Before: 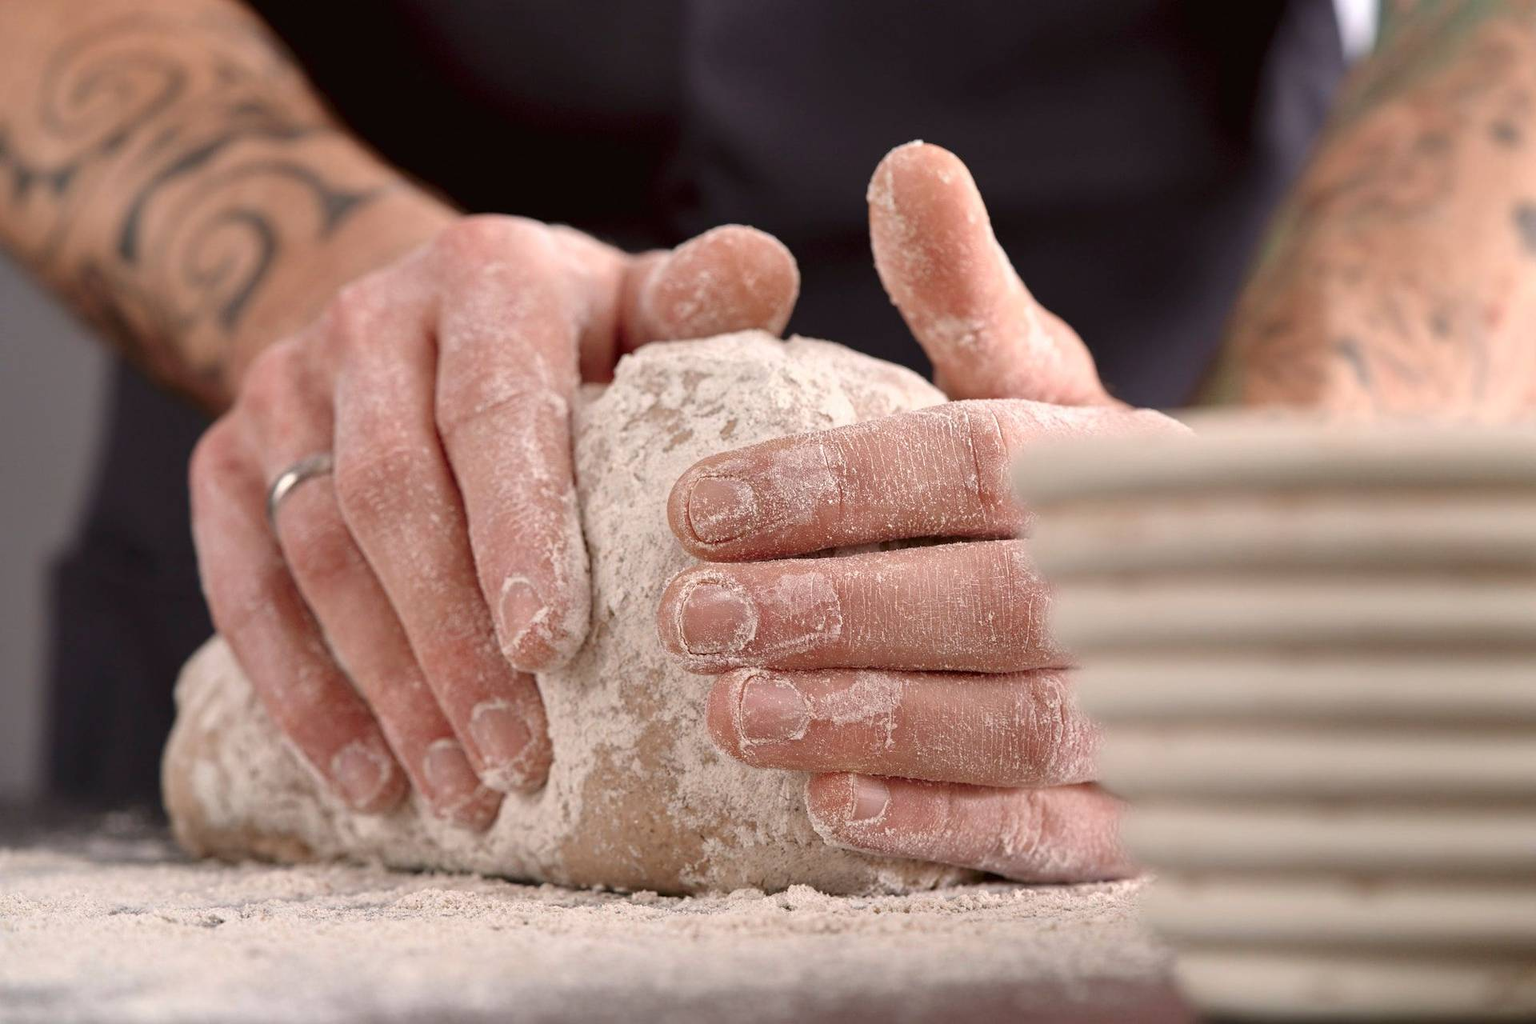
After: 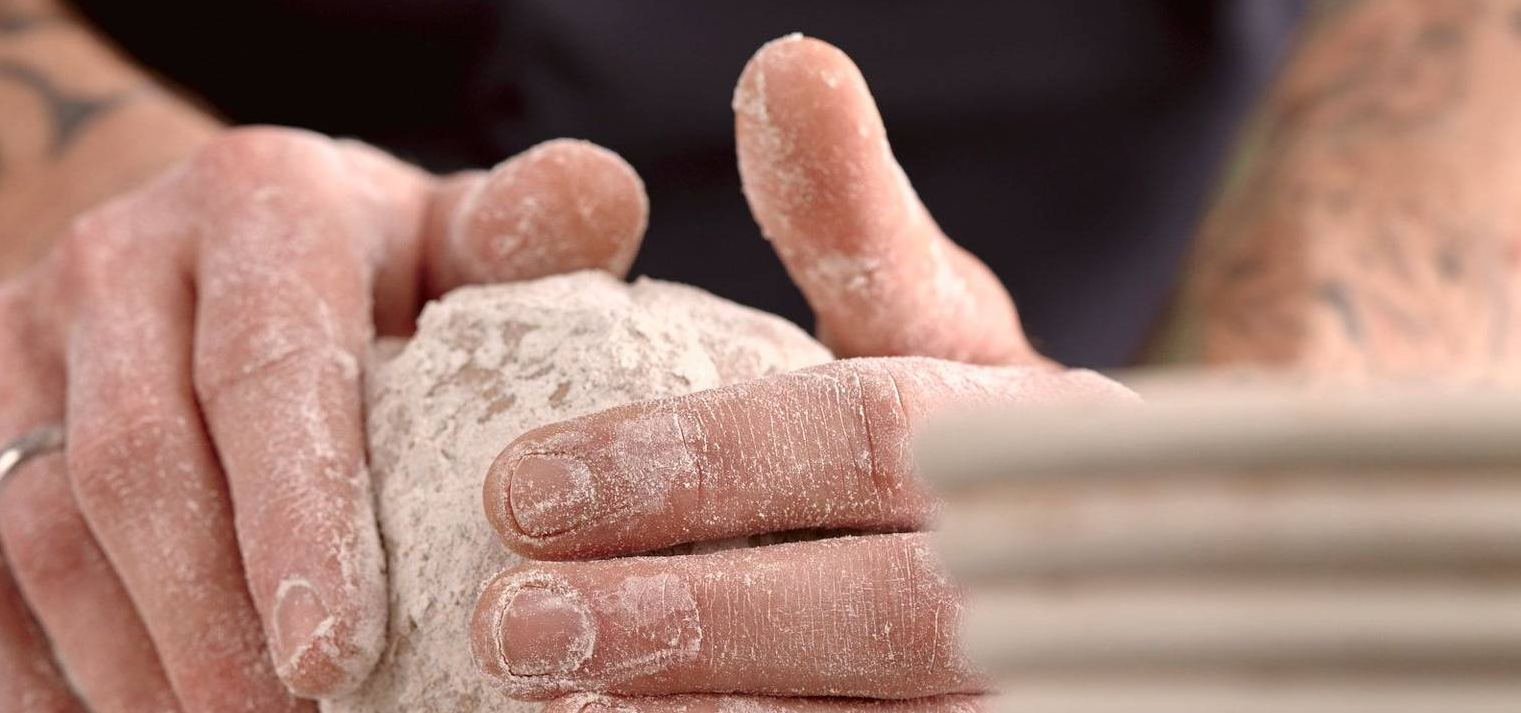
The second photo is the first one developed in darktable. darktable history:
crop: left 18.292%, top 11.113%, right 2.476%, bottom 33.123%
